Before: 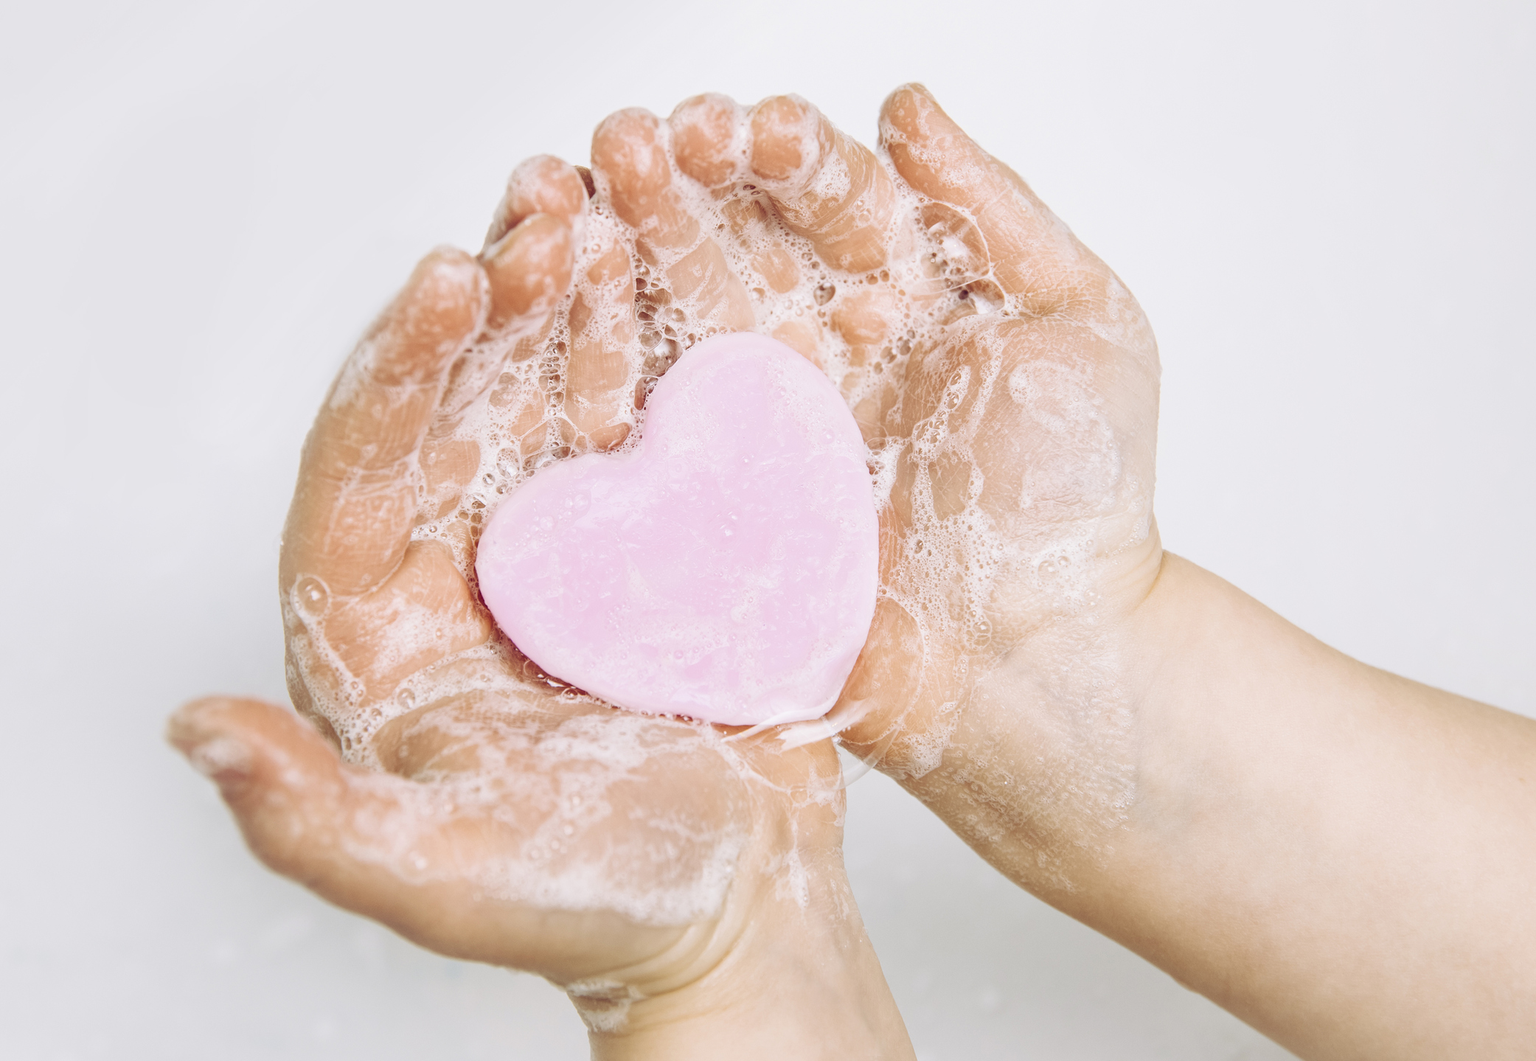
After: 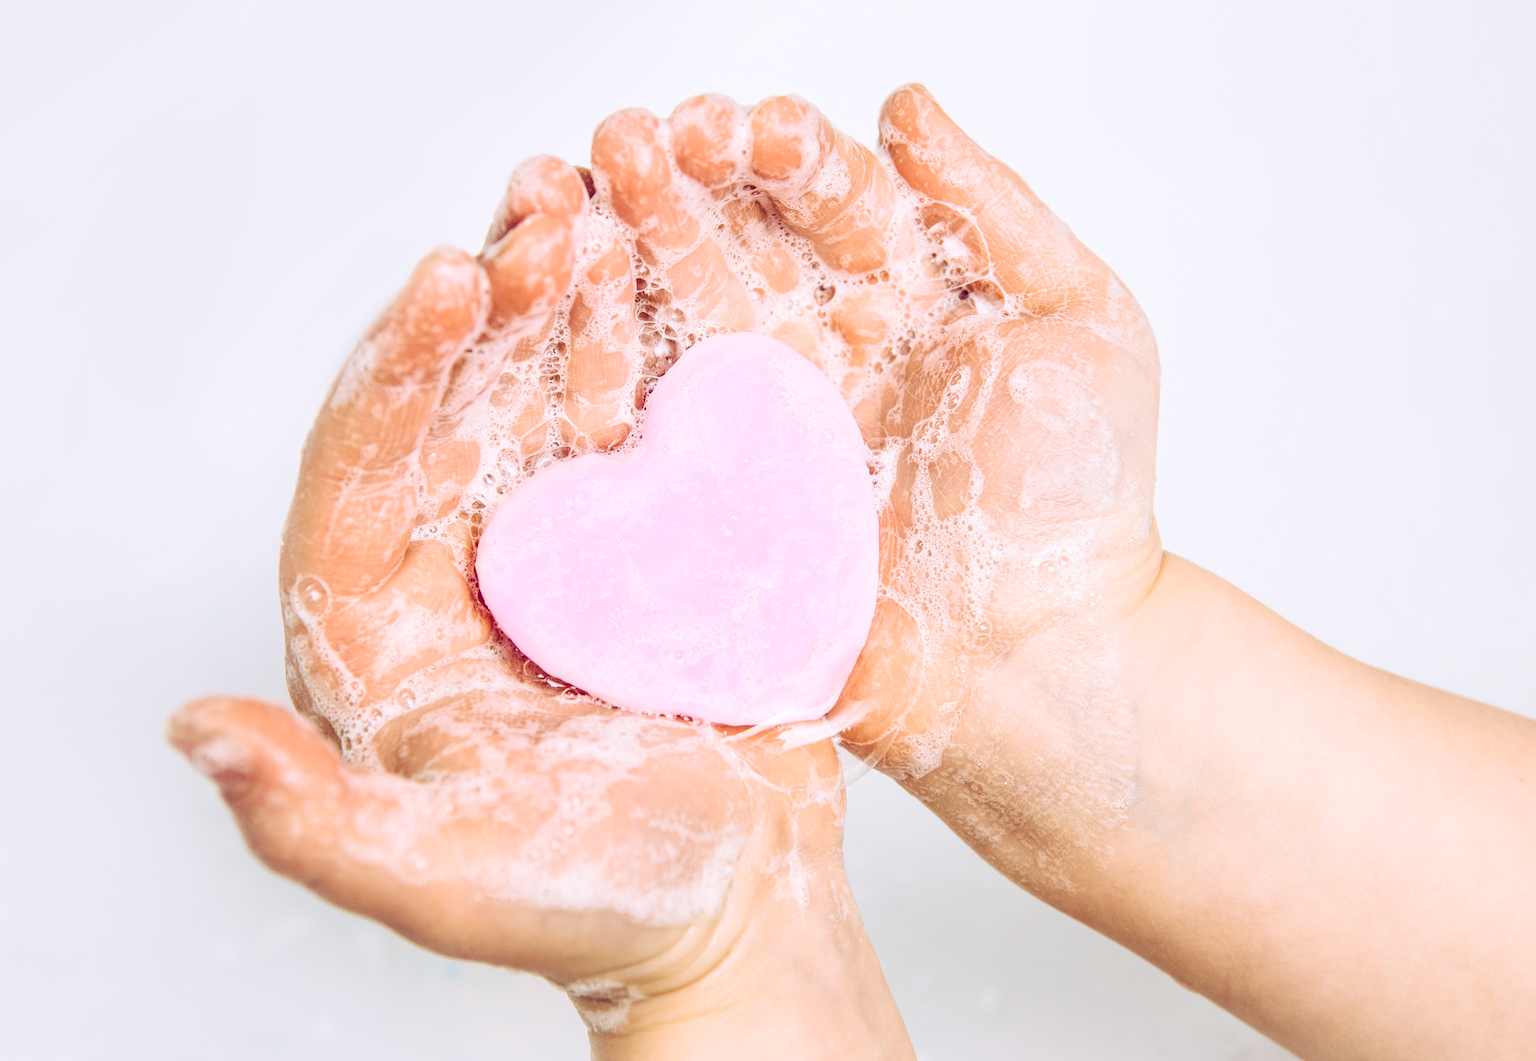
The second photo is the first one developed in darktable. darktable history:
local contrast: on, module defaults
tone curve: curves: ch0 [(0, 0) (0.003, 0.077) (0.011, 0.089) (0.025, 0.105) (0.044, 0.122) (0.069, 0.134) (0.1, 0.151) (0.136, 0.171) (0.177, 0.198) (0.224, 0.23) (0.277, 0.273) (0.335, 0.343) (0.399, 0.422) (0.468, 0.508) (0.543, 0.601) (0.623, 0.695) (0.709, 0.782) (0.801, 0.866) (0.898, 0.934) (1, 1)], color space Lab, independent channels, preserve colors none
color balance rgb: global offset › chroma 0.247%, global offset › hue 257.72°, linear chroma grading › global chroma 1.801%, linear chroma grading › mid-tones -0.873%, perceptual saturation grading › global saturation 10.207%, global vibrance 20%
